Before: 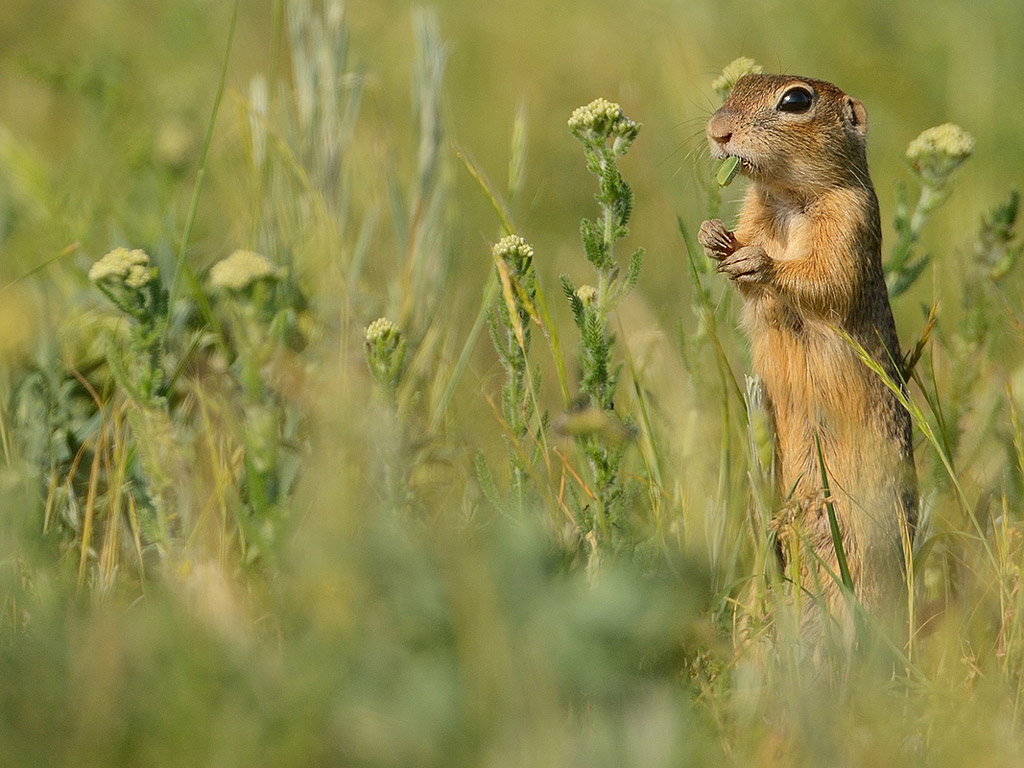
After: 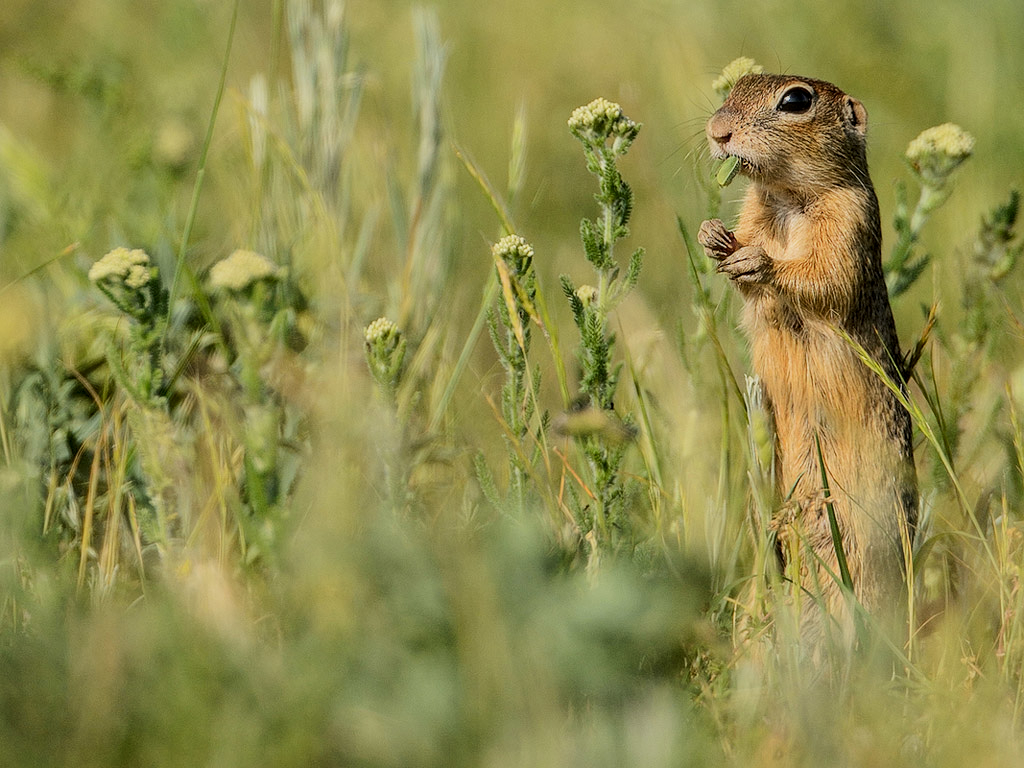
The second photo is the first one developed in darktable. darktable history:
filmic rgb: black relative exposure -7.5 EV, white relative exposure 5 EV, hardness 3.31, contrast 1.3, contrast in shadows safe
local contrast: on, module defaults
